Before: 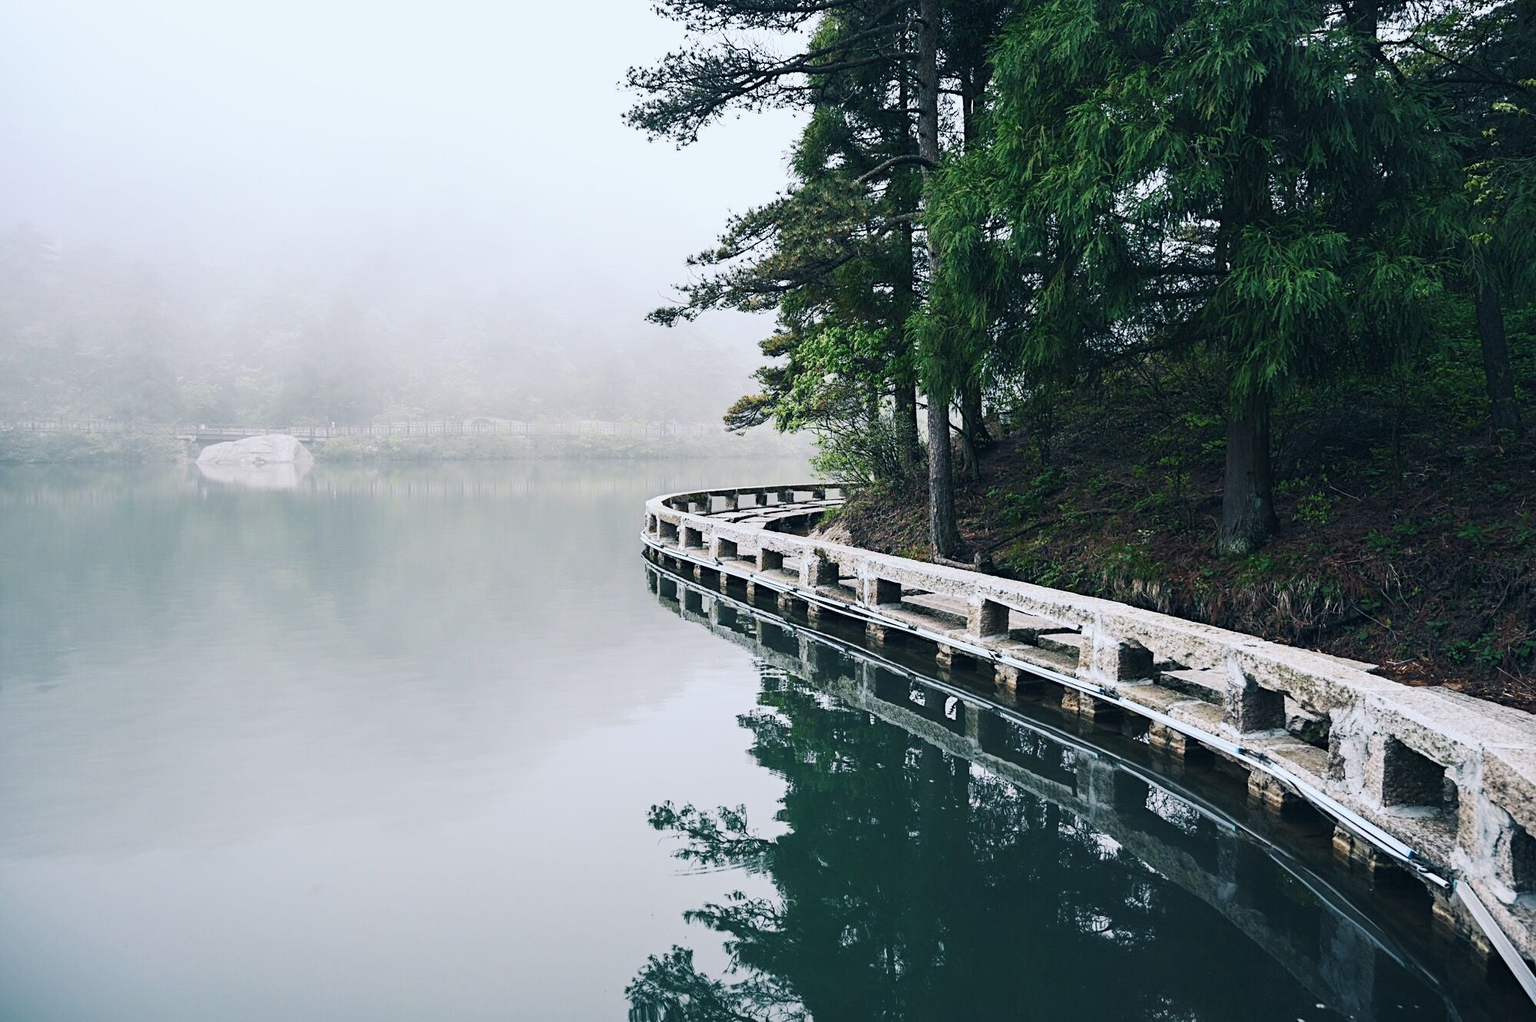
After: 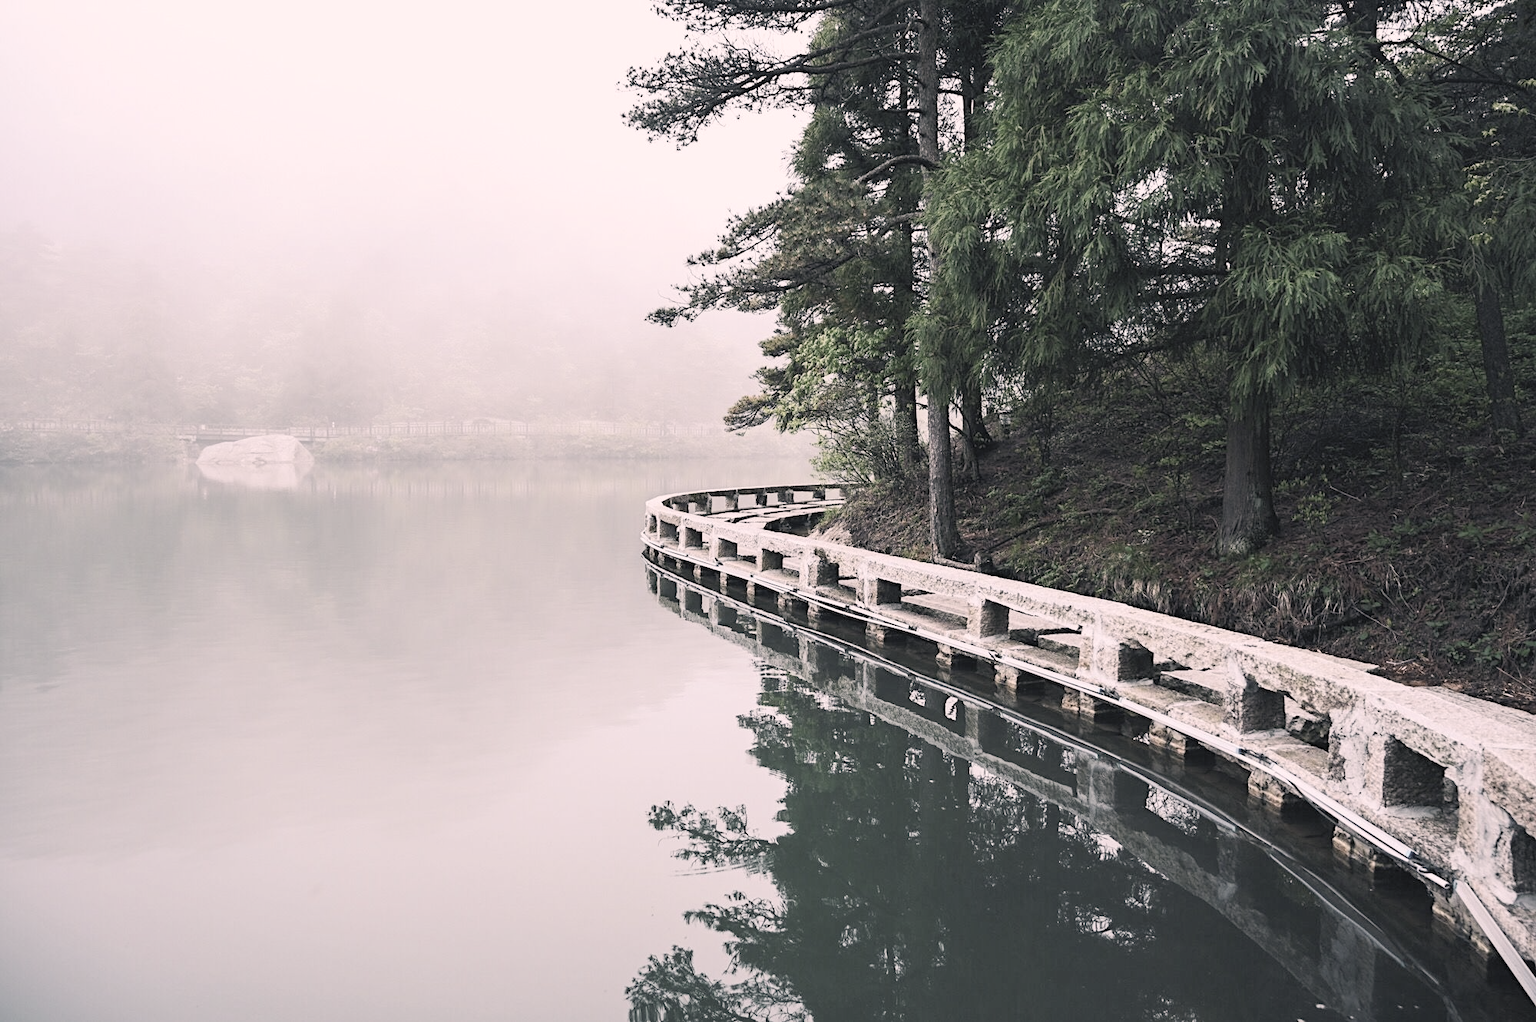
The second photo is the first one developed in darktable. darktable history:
contrast brightness saturation: brightness 0.18, saturation -0.5
color correction: highlights a* 7.34, highlights b* 4.37
